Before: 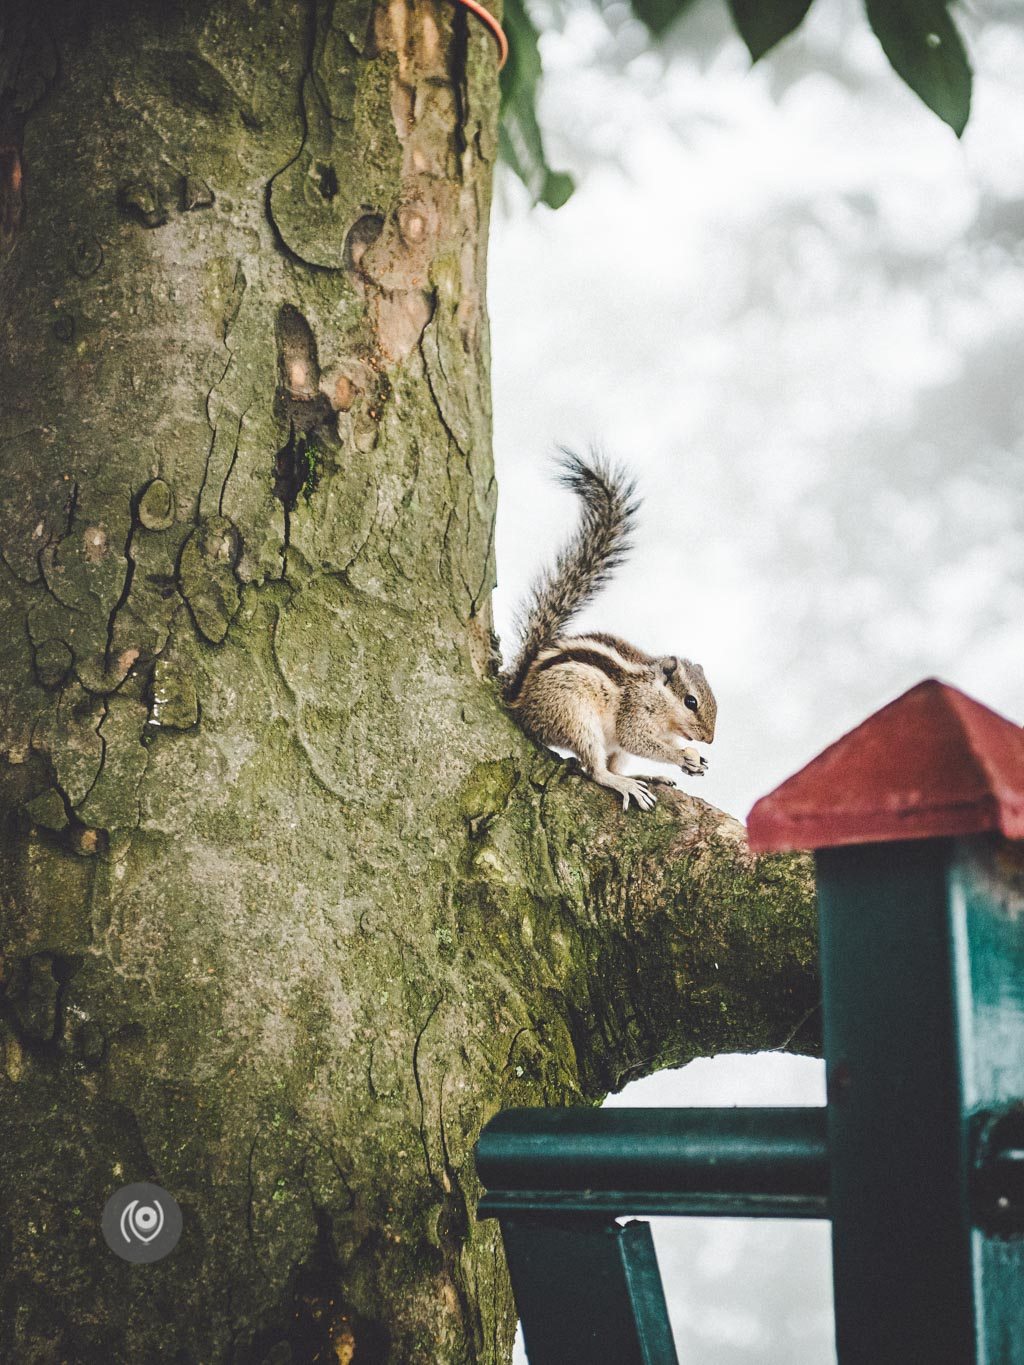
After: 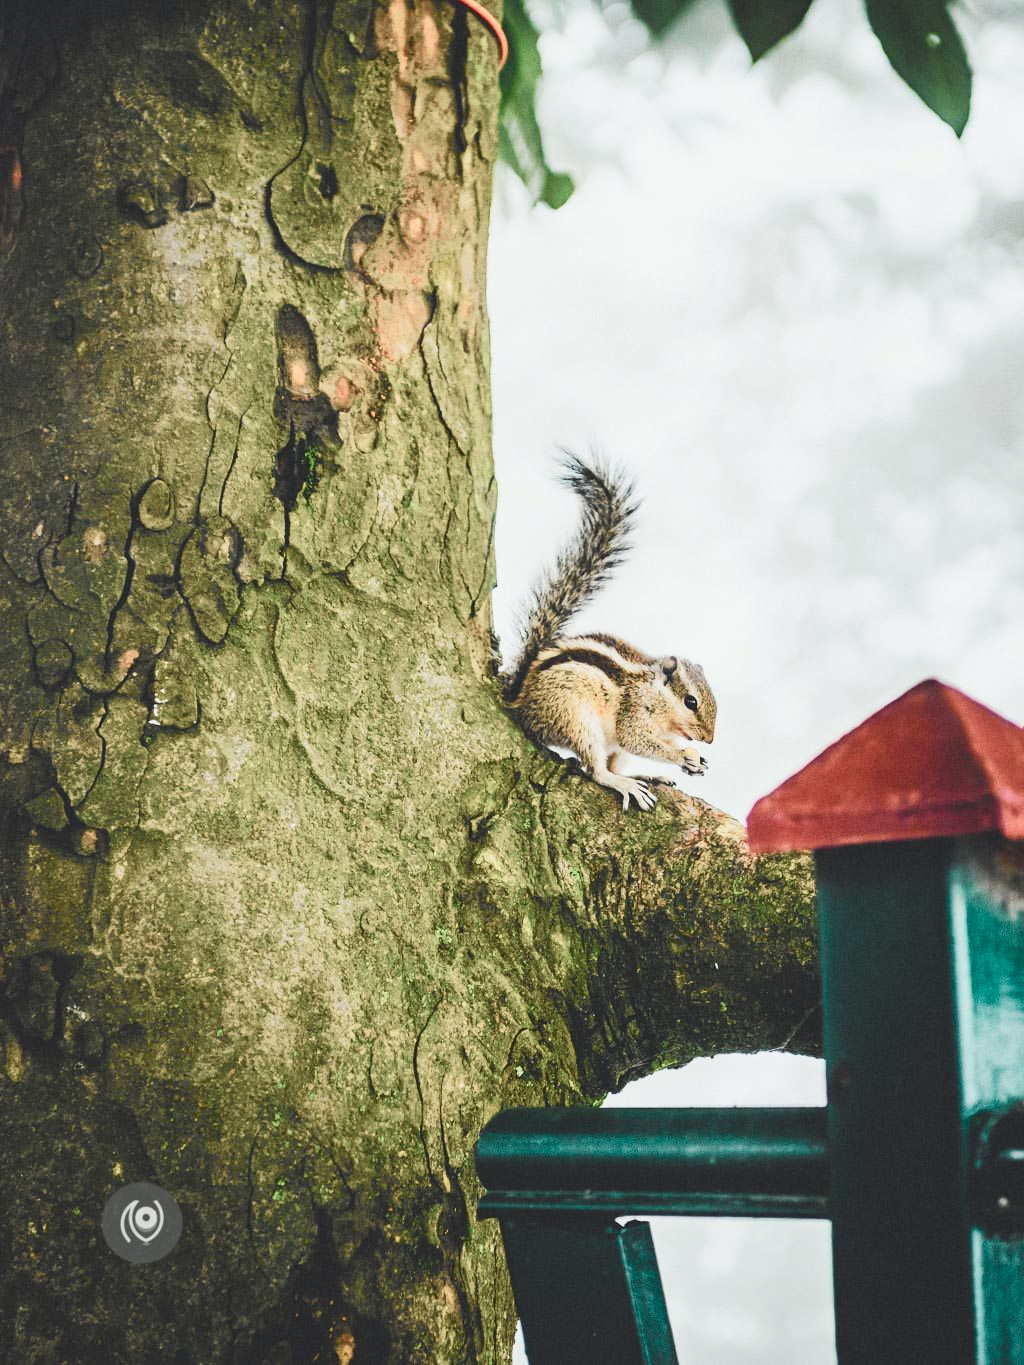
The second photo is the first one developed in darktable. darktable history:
tone curve: curves: ch0 [(0, 0.013) (0.104, 0.103) (0.258, 0.267) (0.448, 0.487) (0.709, 0.794) (0.895, 0.915) (0.994, 0.971)]; ch1 [(0, 0) (0.335, 0.298) (0.446, 0.413) (0.488, 0.484) (0.515, 0.508) (0.584, 0.623) (0.635, 0.661) (1, 1)]; ch2 [(0, 0) (0.314, 0.306) (0.436, 0.447) (0.502, 0.503) (0.538, 0.541) (0.568, 0.603) (0.641, 0.635) (0.717, 0.701) (1, 1)], color space Lab, independent channels, preserve colors none
